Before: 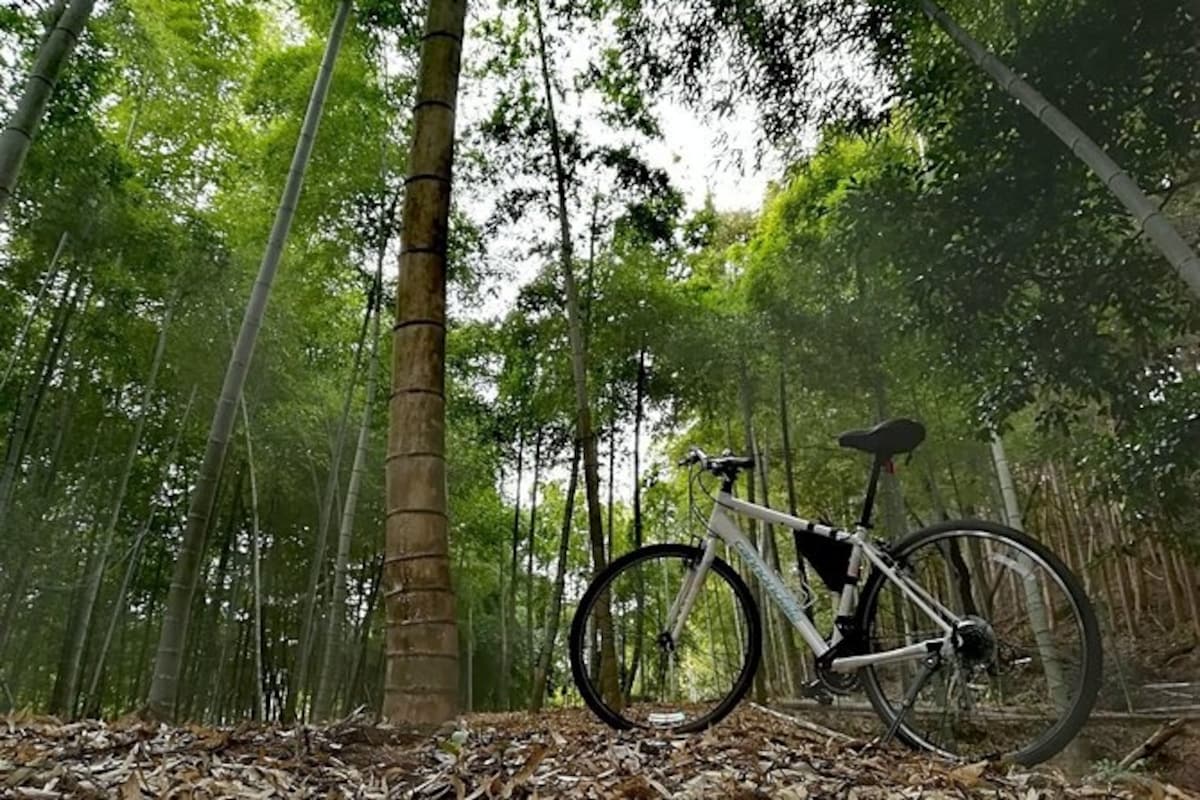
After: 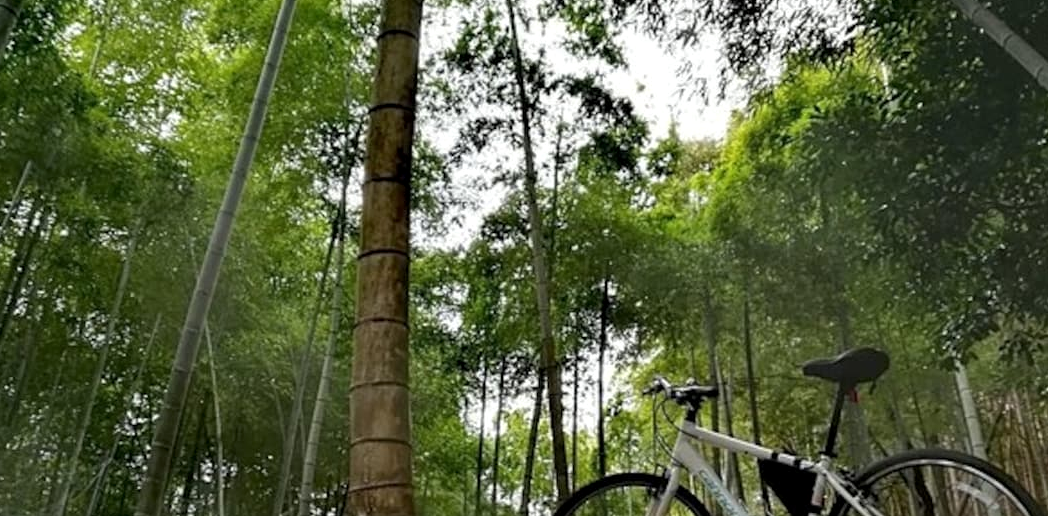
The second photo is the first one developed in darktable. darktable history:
crop: left 3.015%, top 8.969%, right 9.647%, bottom 26.457%
local contrast: highlights 100%, shadows 100%, detail 120%, midtone range 0.2
